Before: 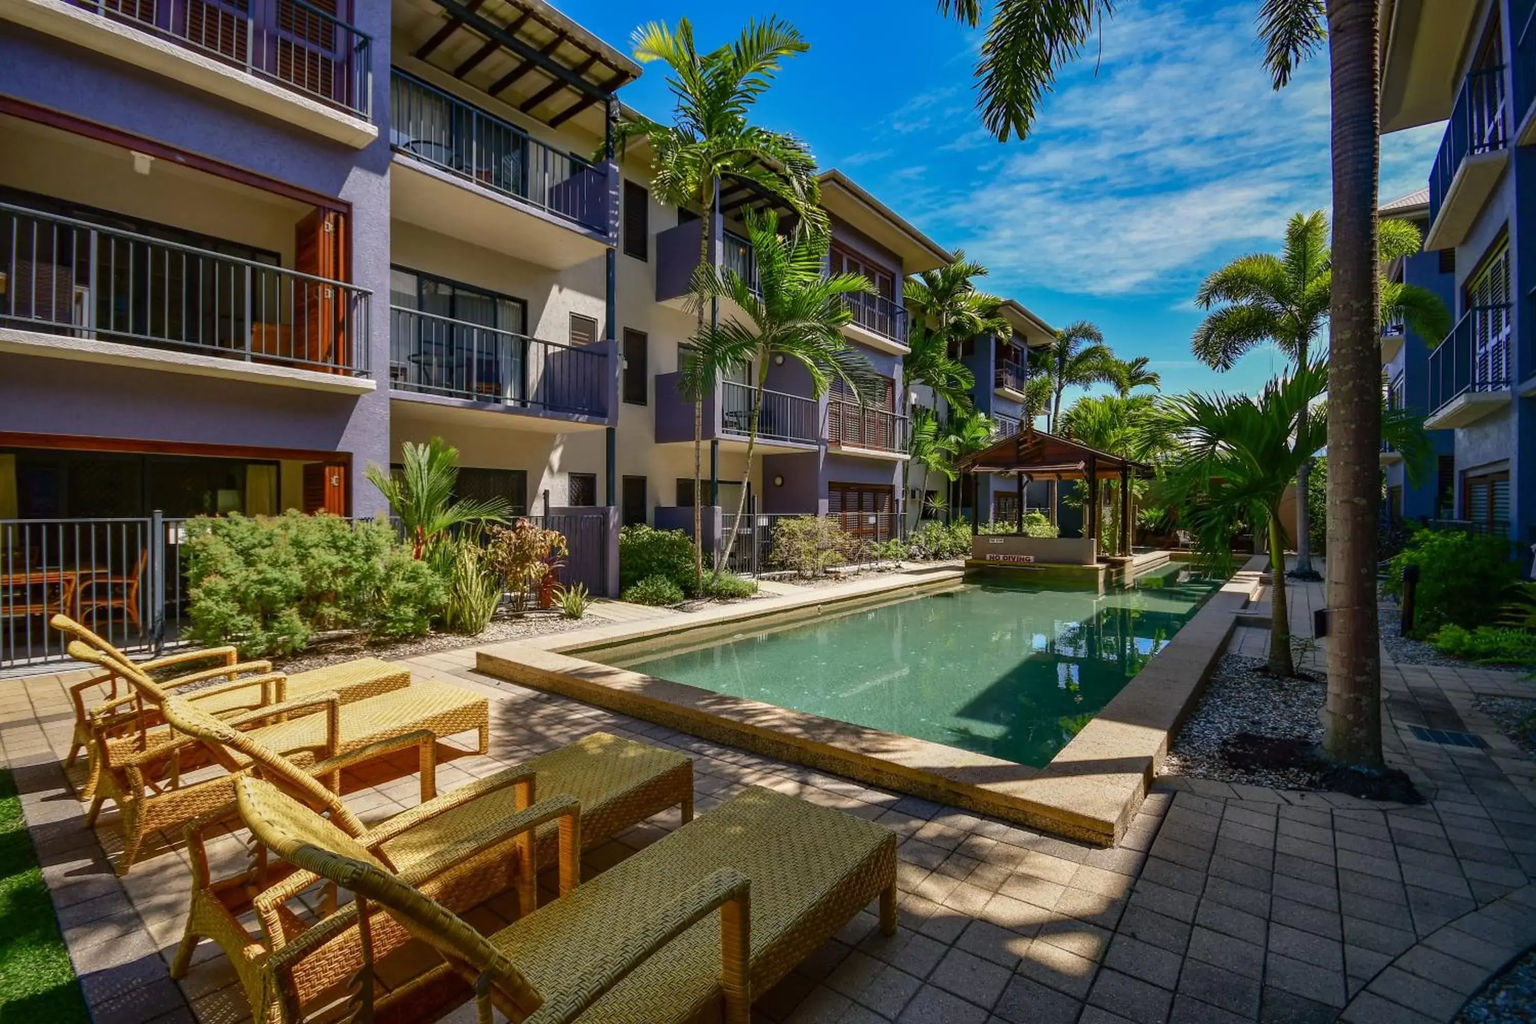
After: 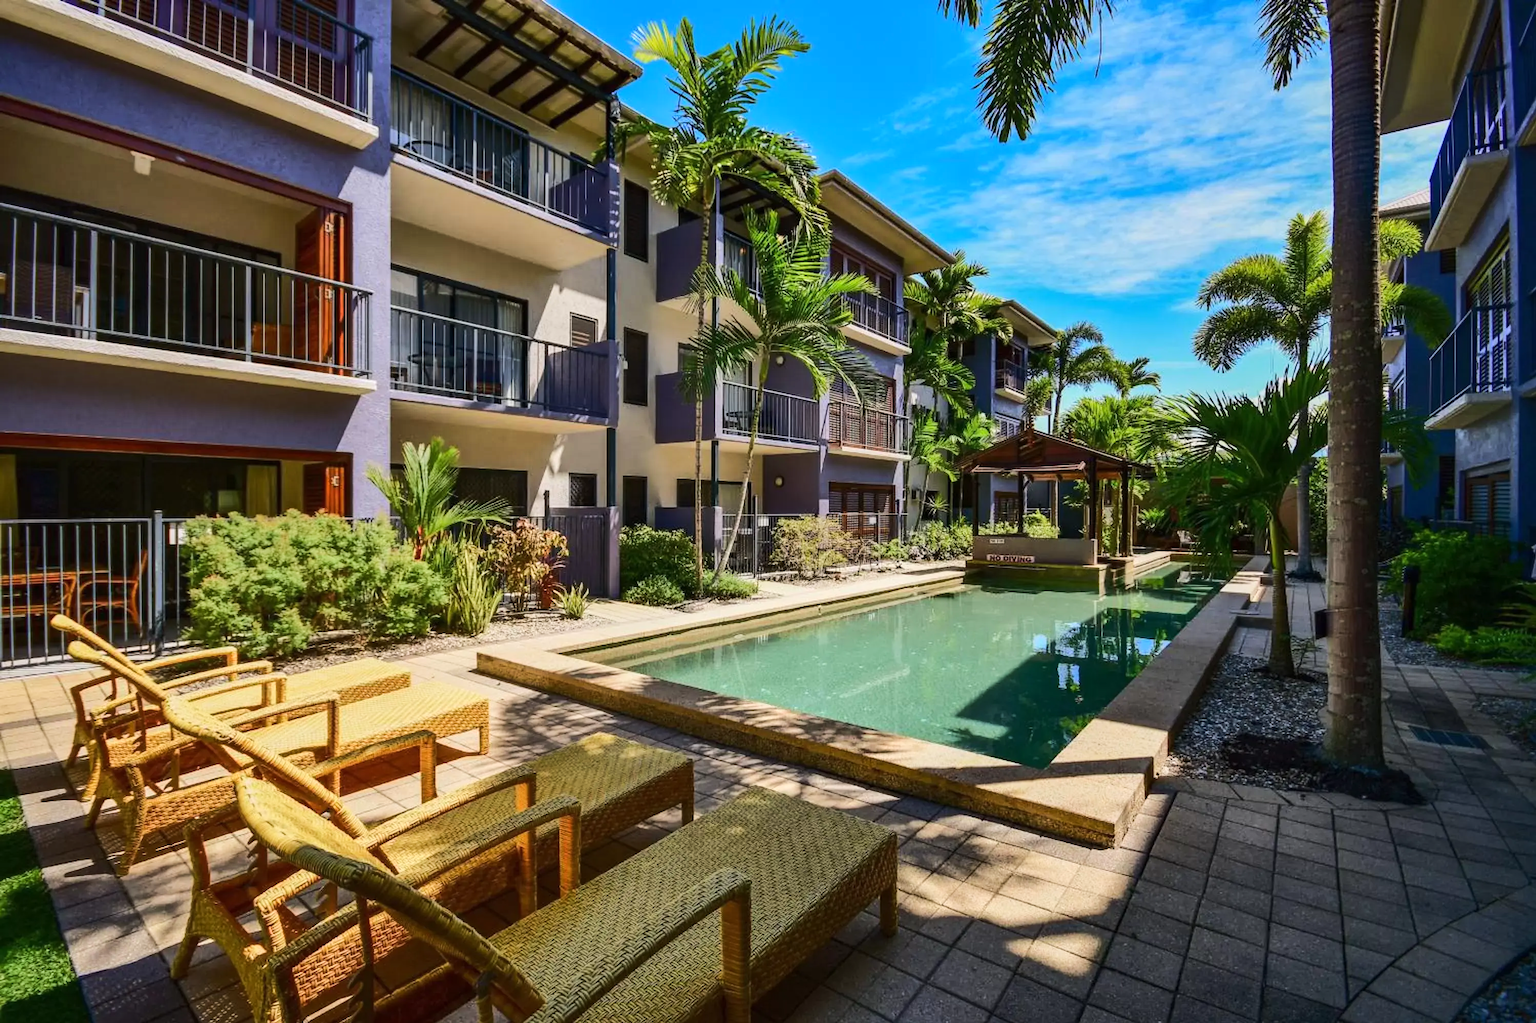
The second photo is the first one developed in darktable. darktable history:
rgb curve: curves: ch0 [(0, 0) (0.284, 0.292) (0.505, 0.644) (1, 1)]; ch1 [(0, 0) (0.284, 0.292) (0.505, 0.644) (1, 1)]; ch2 [(0, 0) (0.284, 0.292) (0.505, 0.644) (1, 1)], compensate middle gray true
